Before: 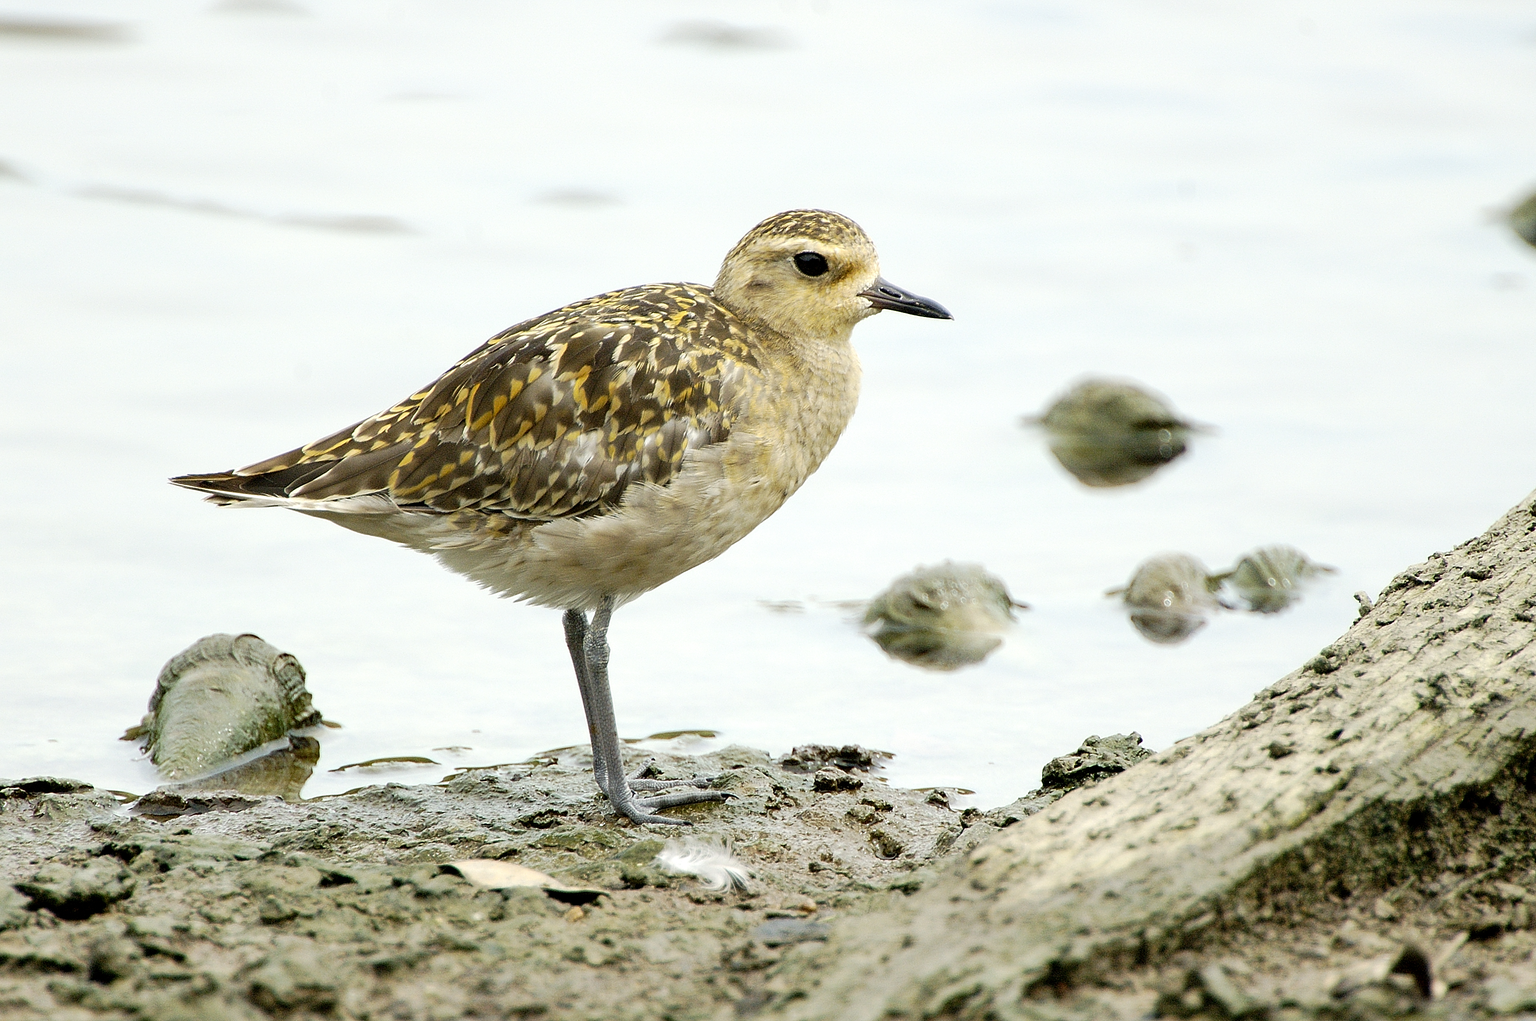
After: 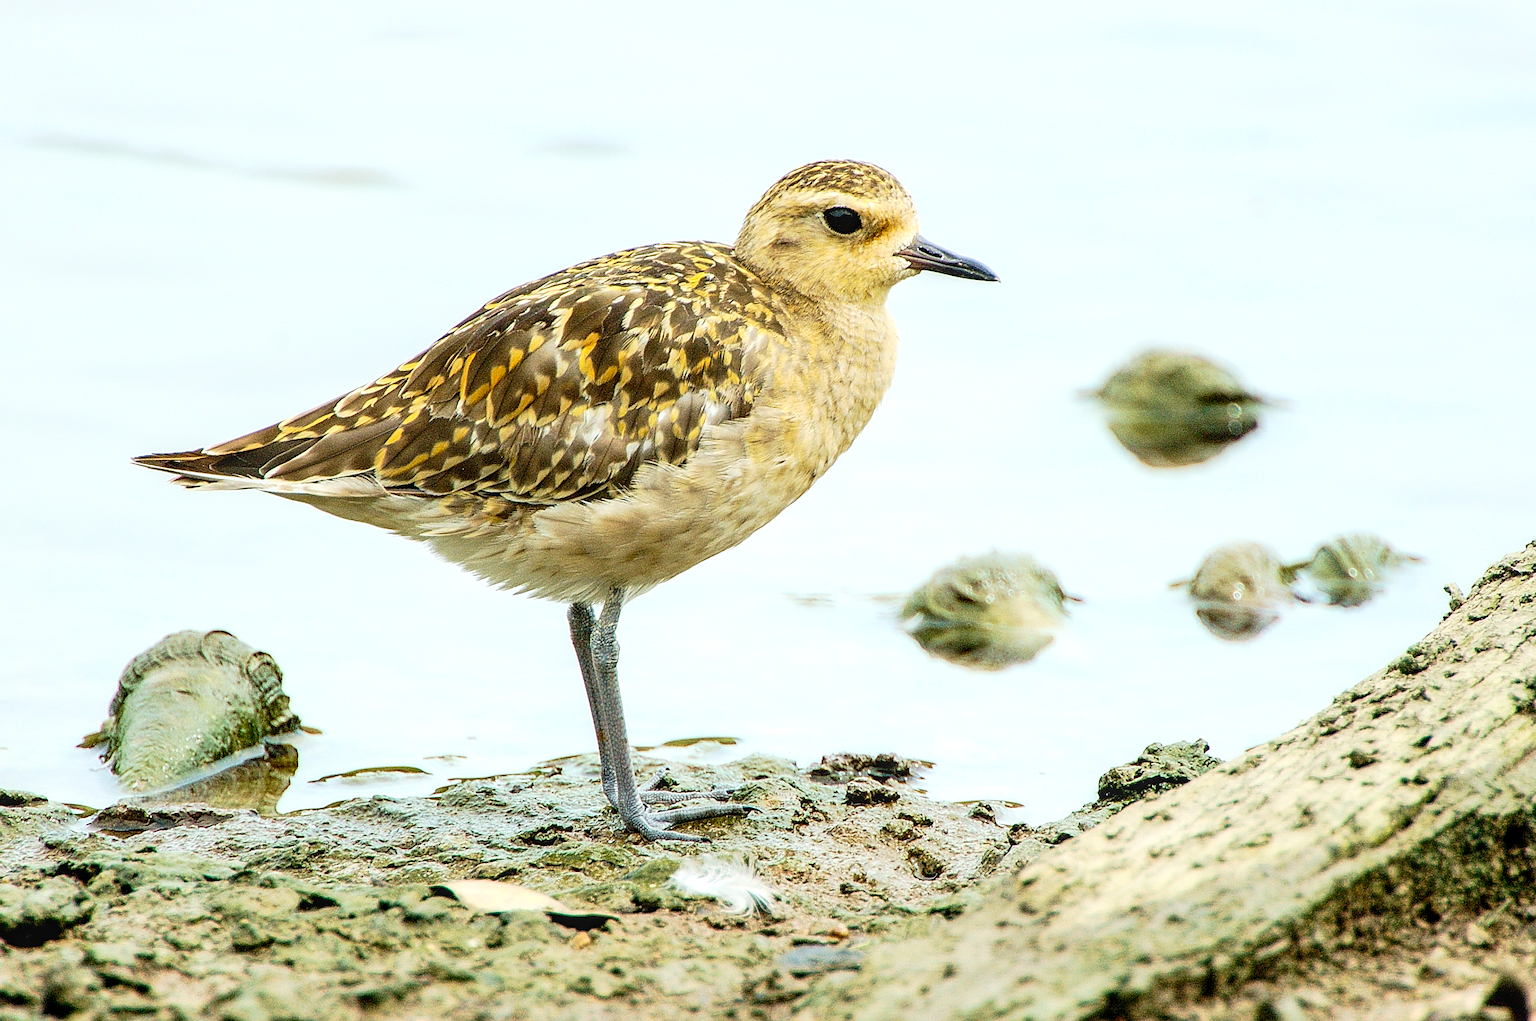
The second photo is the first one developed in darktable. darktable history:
local contrast: on, module defaults
crop: left 3.305%, top 6.436%, right 6.389%, bottom 3.258%
exposure: compensate highlight preservation false
white balance: red 0.988, blue 1.017
sharpen: amount 0.2
contrast brightness saturation: contrast 0.2, brightness 0.16, saturation 0.22
velvia: on, module defaults
